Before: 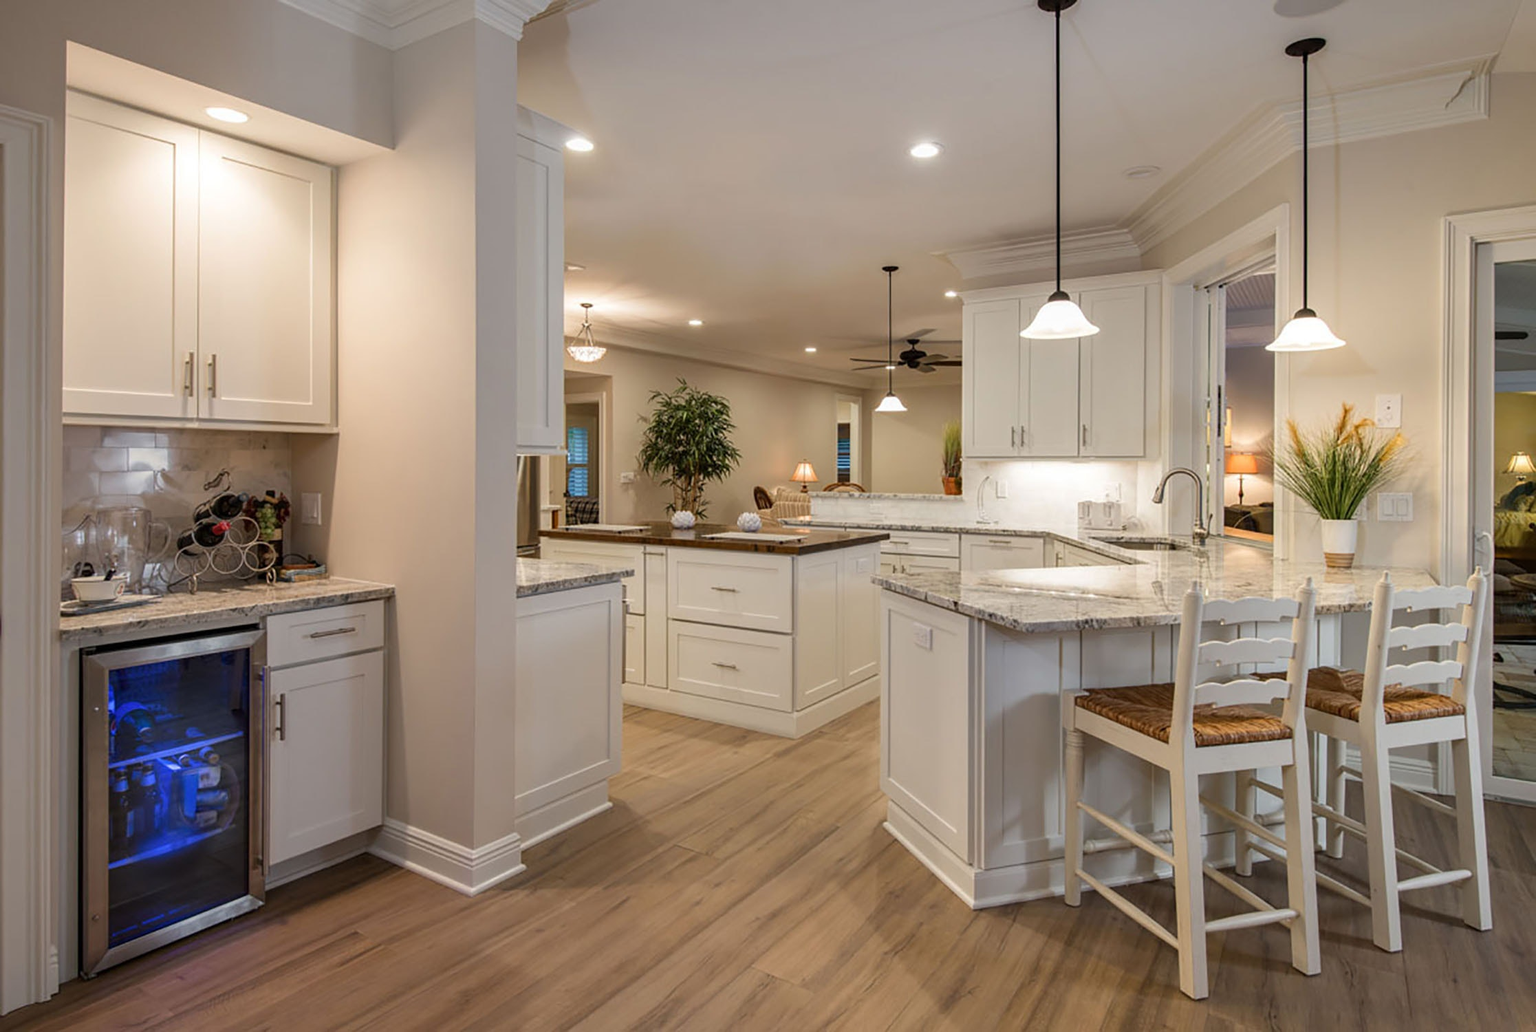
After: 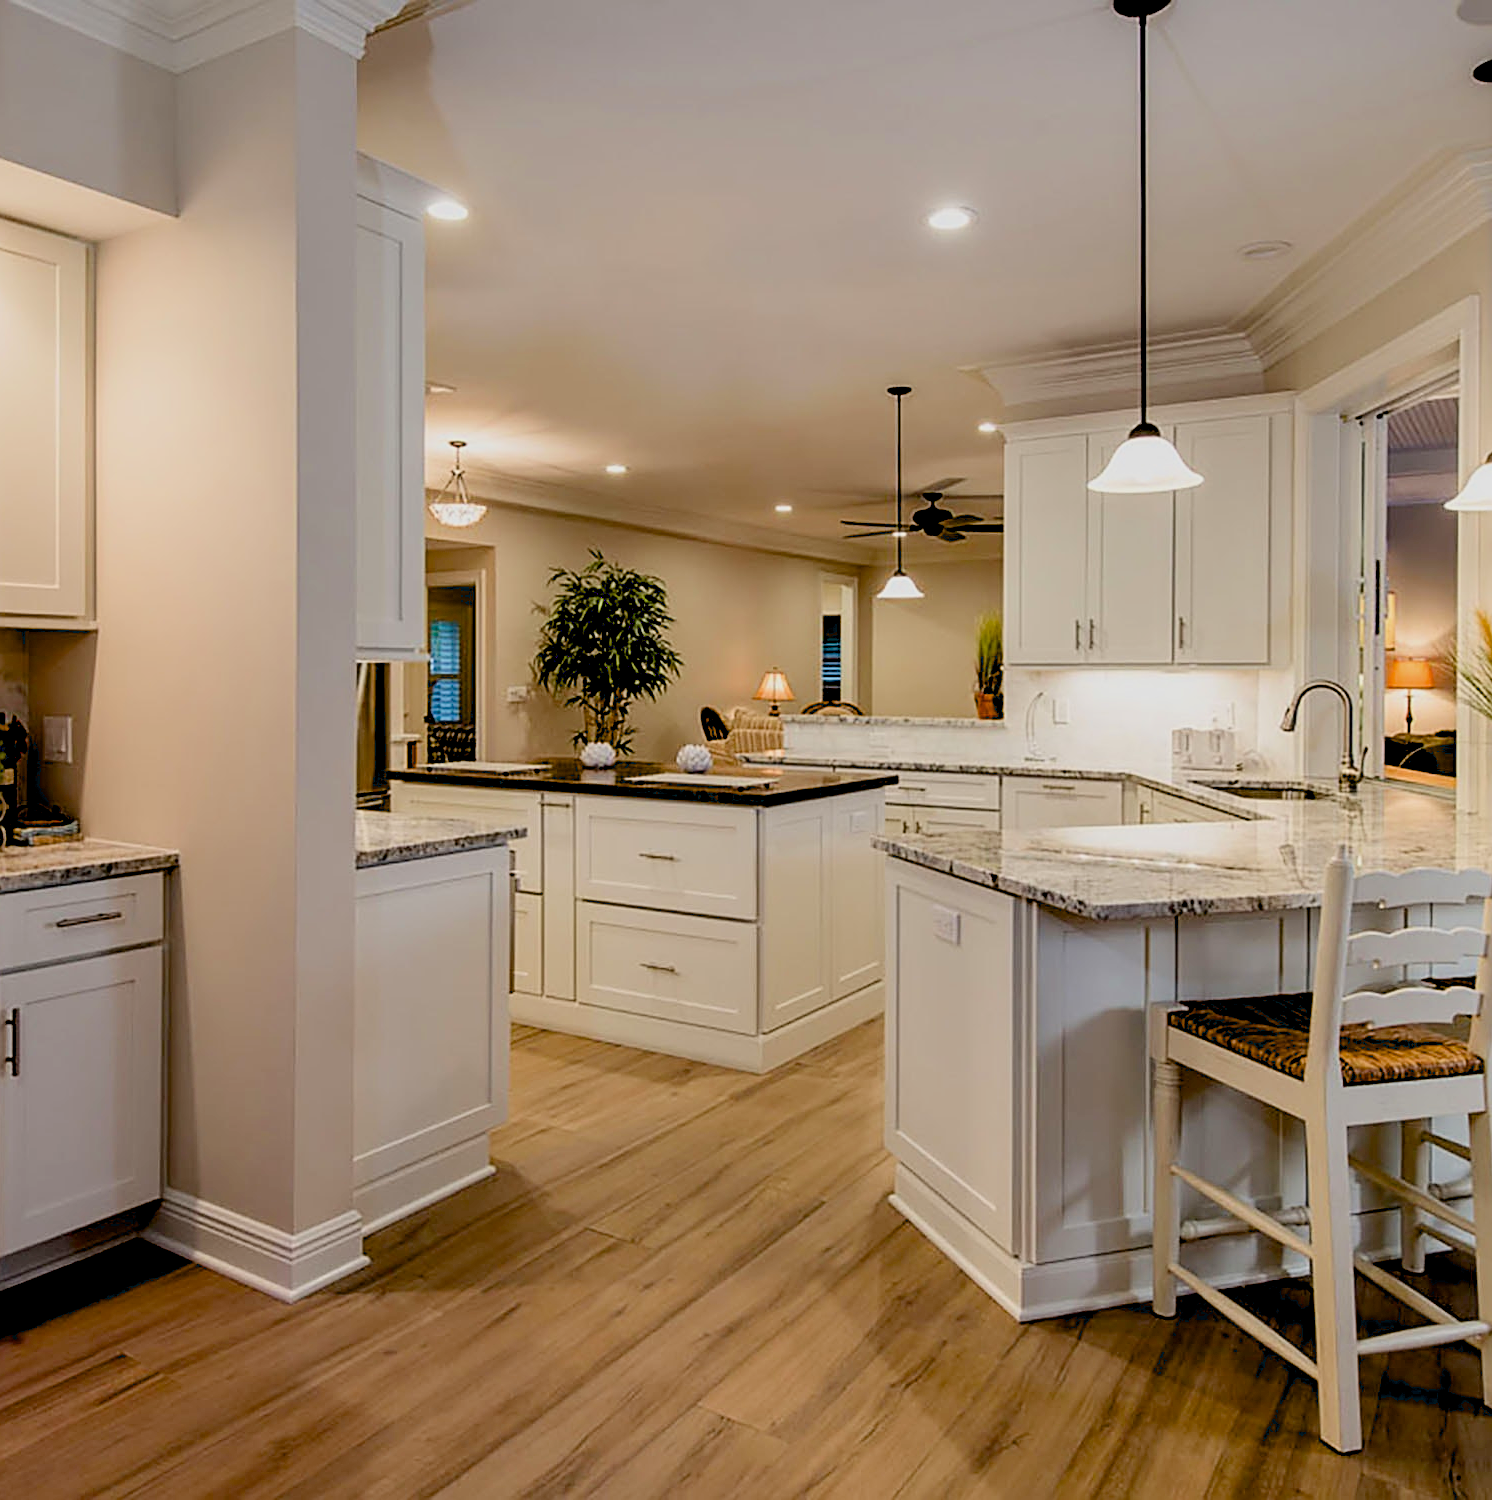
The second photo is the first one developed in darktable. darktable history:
crop and rotate: left 17.732%, right 15.423%
sharpen: on, module defaults
filmic rgb: black relative exposure -7.65 EV, white relative exposure 4.56 EV, hardness 3.61, color science v6 (2022)
contrast brightness saturation: brightness -0.09
exposure: black level correction 0.04, exposure 0.5 EV, compensate highlight preservation false
